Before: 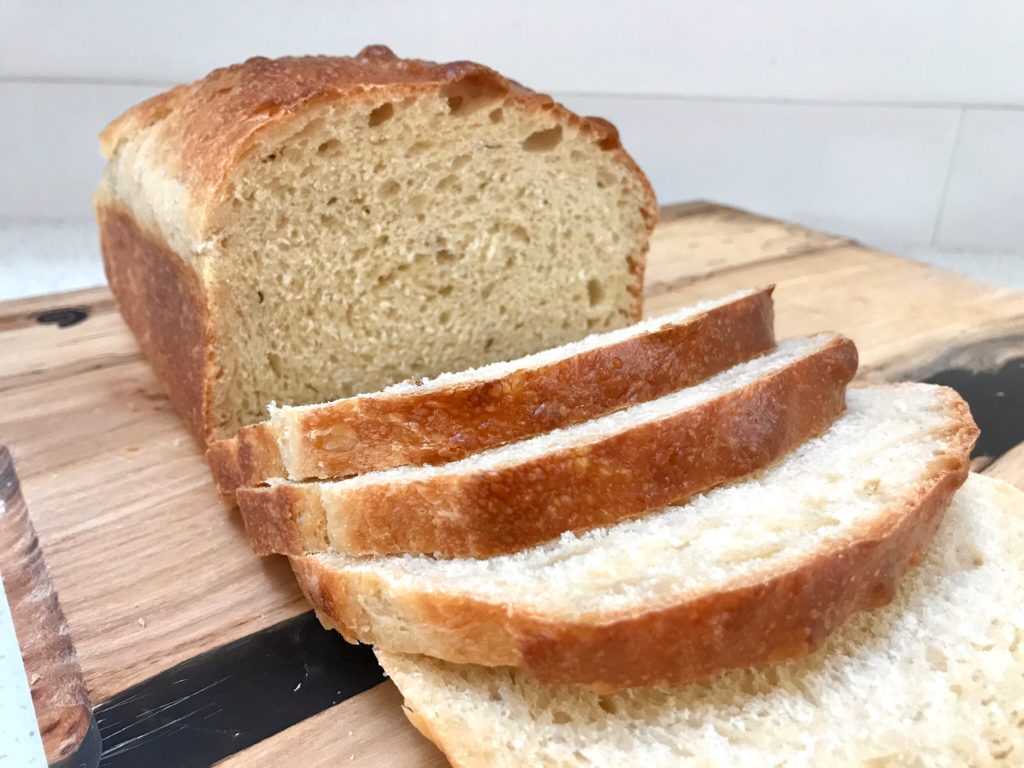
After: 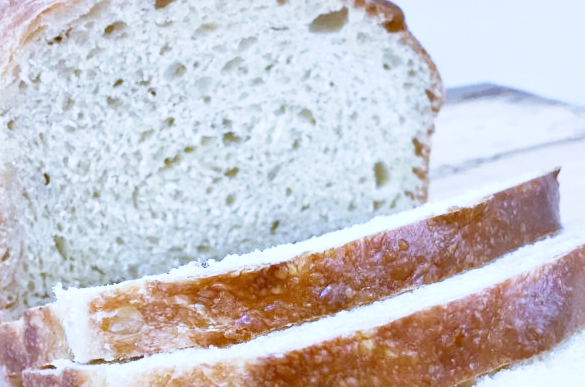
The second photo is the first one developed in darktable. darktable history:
exposure: exposure 0.493 EV, compensate highlight preservation false
base curve: curves: ch0 [(0, 0) (0.088, 0.125) (0.176, 0.251) (0.354, 0.501) (0.613, 0.749) (1, 0.877)], preserve colors none
crop: left 20.932%, top 15.471%, right 21.848%, bottom 34.081%
white balance: red 0.766, blue 1.537
local contrast: mode bilateral grid, contrast 20, coarseness 50, detail 120%, midtone range 0.2
